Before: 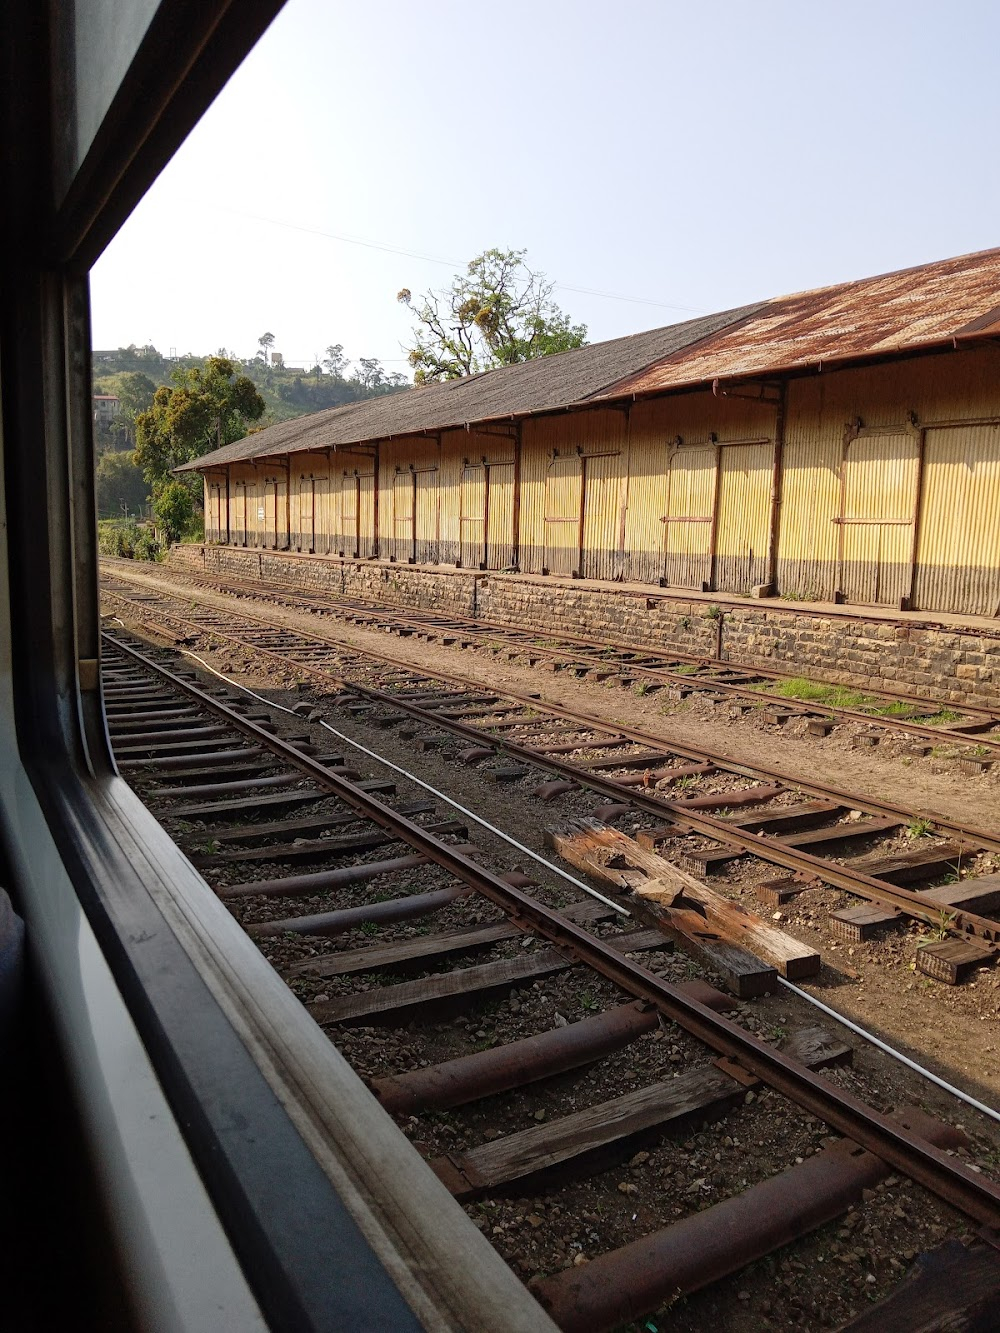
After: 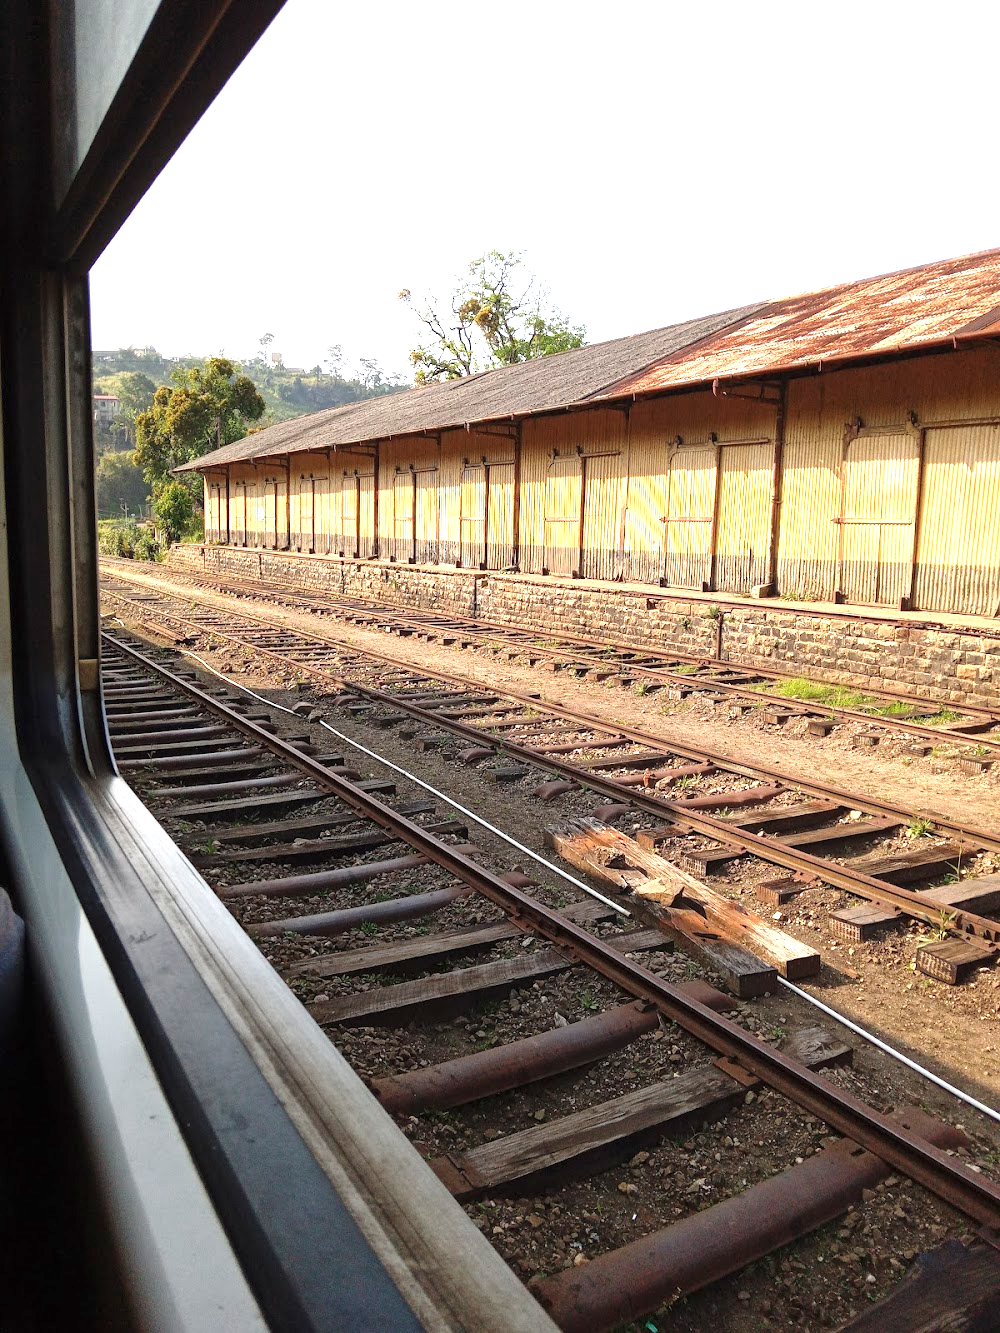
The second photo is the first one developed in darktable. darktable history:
exposure: black level correction 0, exposure 1.106 EV, compensate exposure bias true, compensate highlight preservation false
